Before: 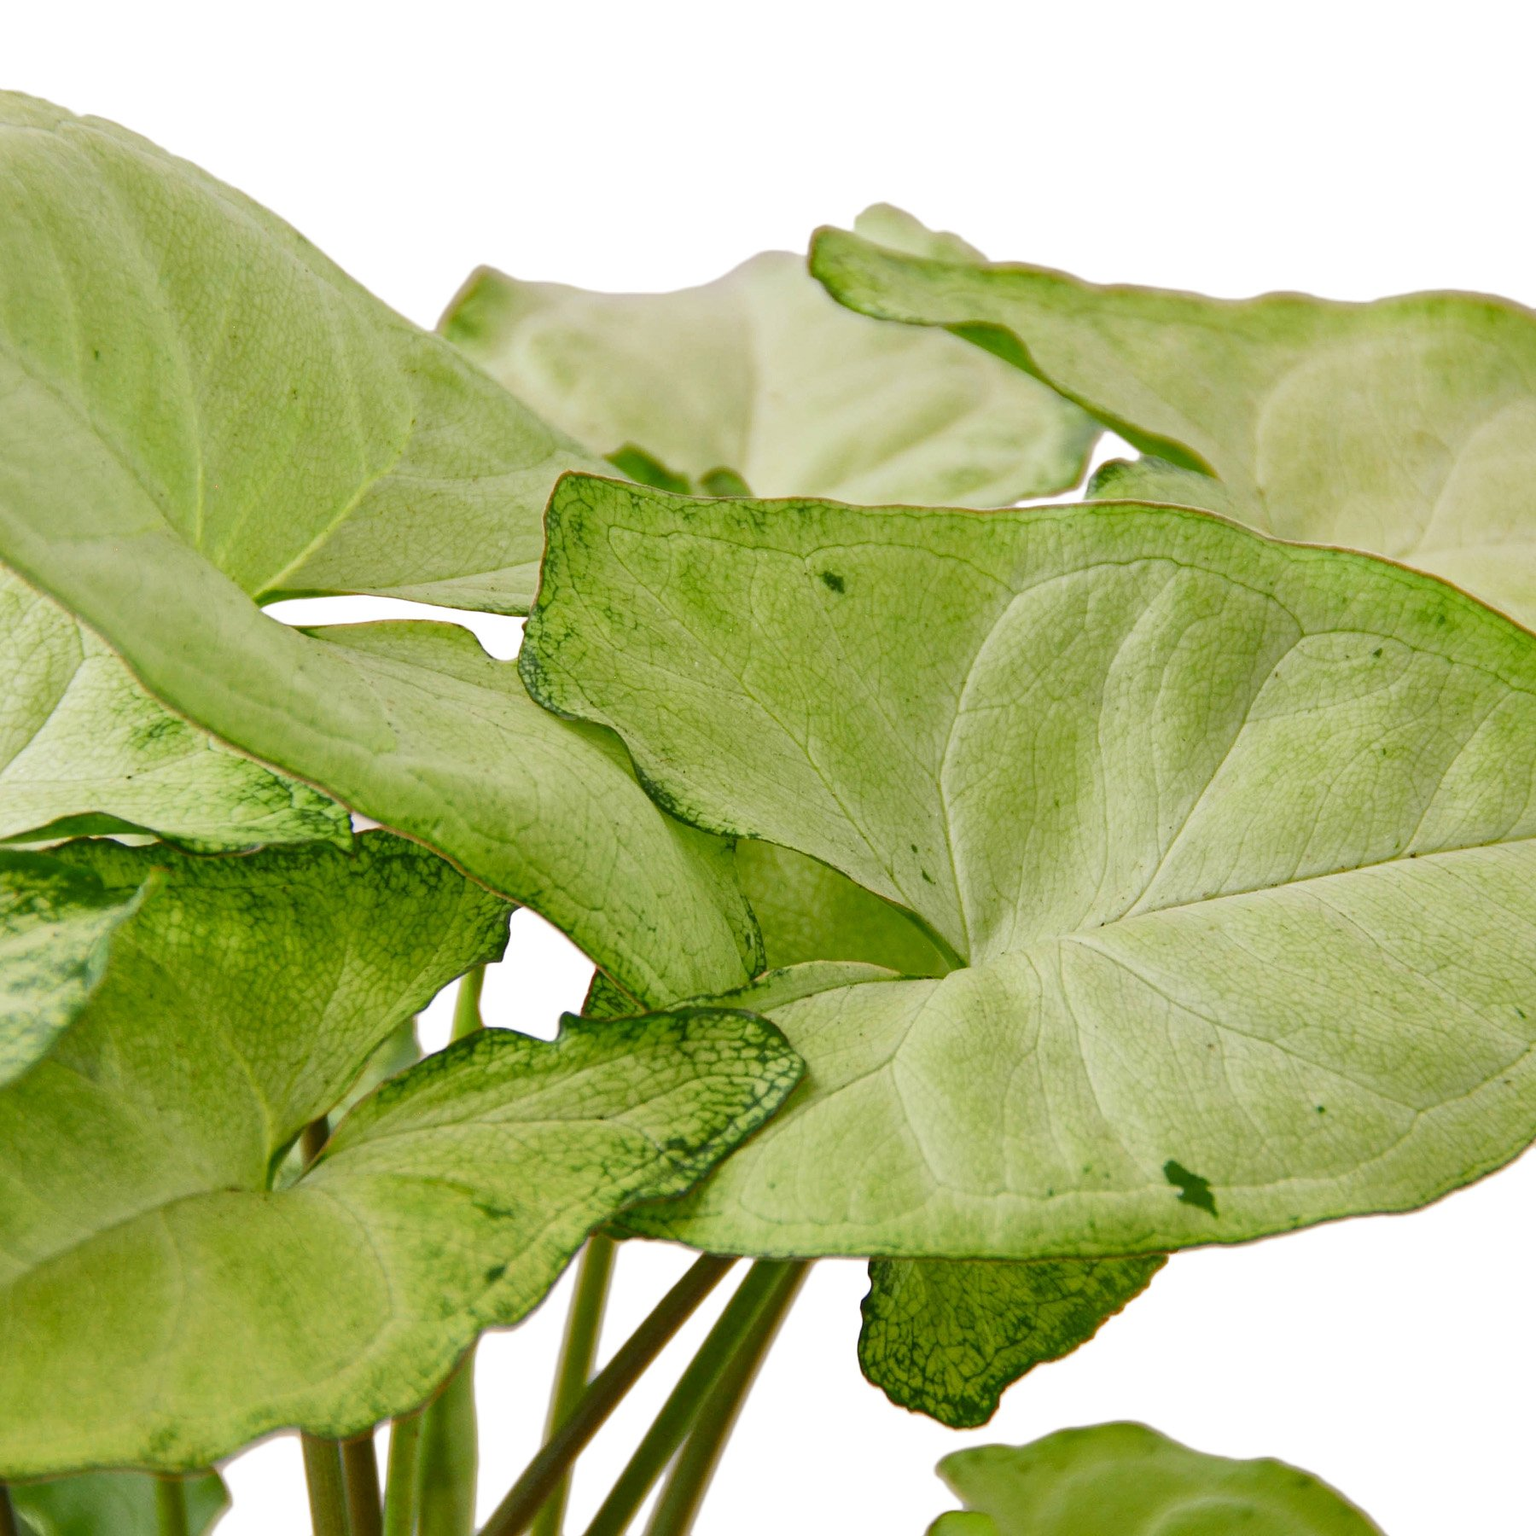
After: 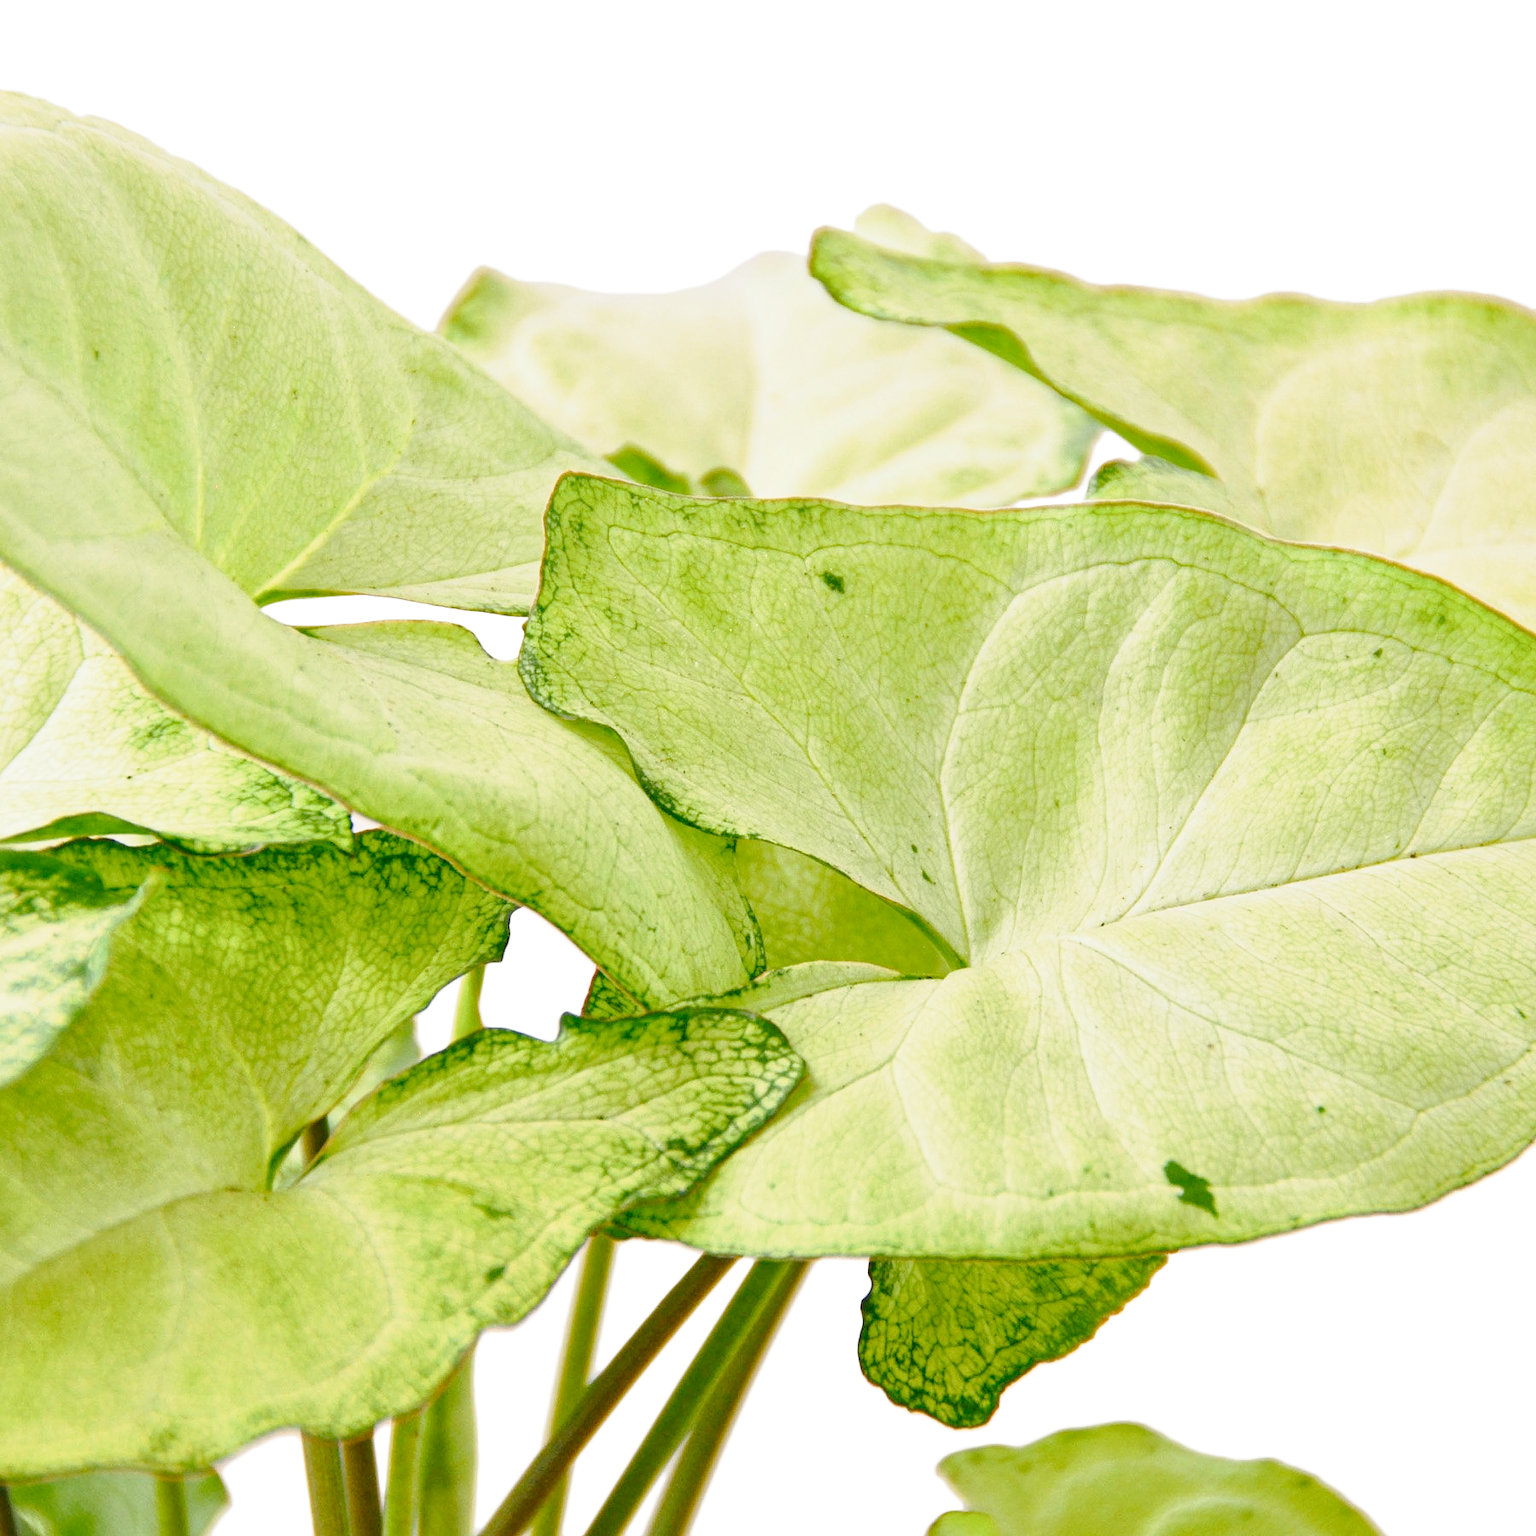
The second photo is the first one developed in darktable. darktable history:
tone curve: curves: ch0 [(0, 0.015) (0.084, 0.074) (0.162, 0.165) (0.304, 0.382) (0.466, 0.576) (0.654, 0.741) (0.848, 0.906) (0.984, 0.963)]; ch1 [(0, 0) (0.34, 0.235) (0.46, 0.46) (0.515, 0.502) (0.553, 0.567) (0.764, 0.815) (1, 1)]; ch2 [(0, 0) (0.44, 0.458) (0.479, 0.492) (0.524, 0.507) (0.547, 0.579) (0.673, 0.712) (1, 1)], preserve colors none
exposure: black level correction 0, exposure 0.499 EV, compensate highlight preservation false
